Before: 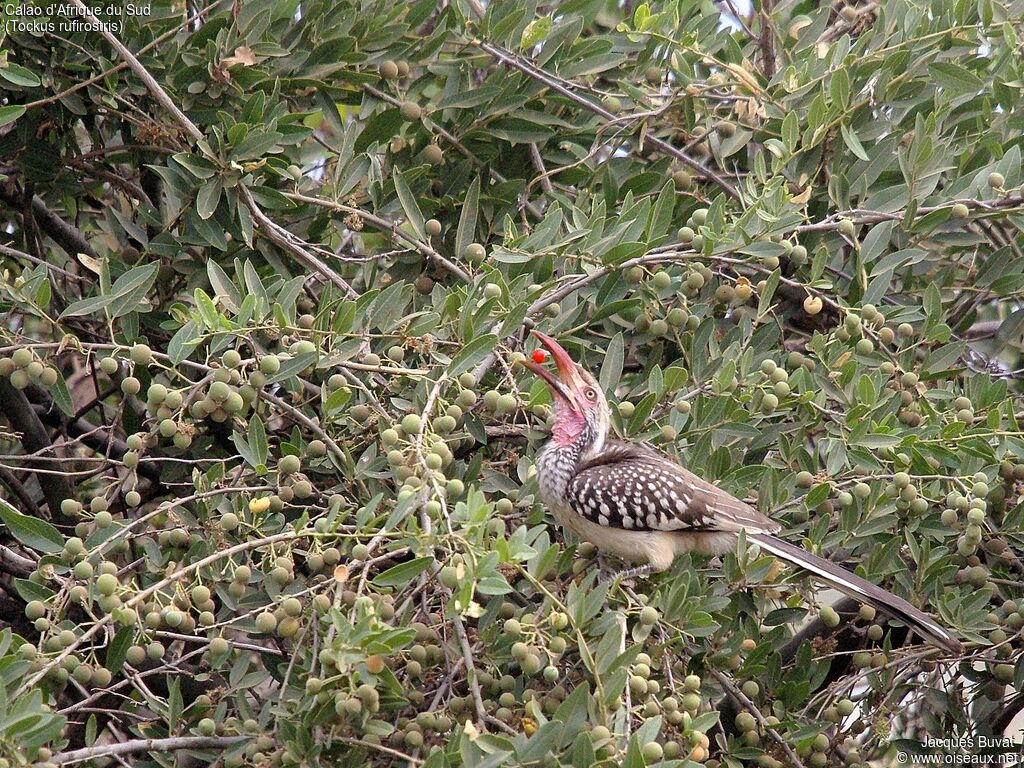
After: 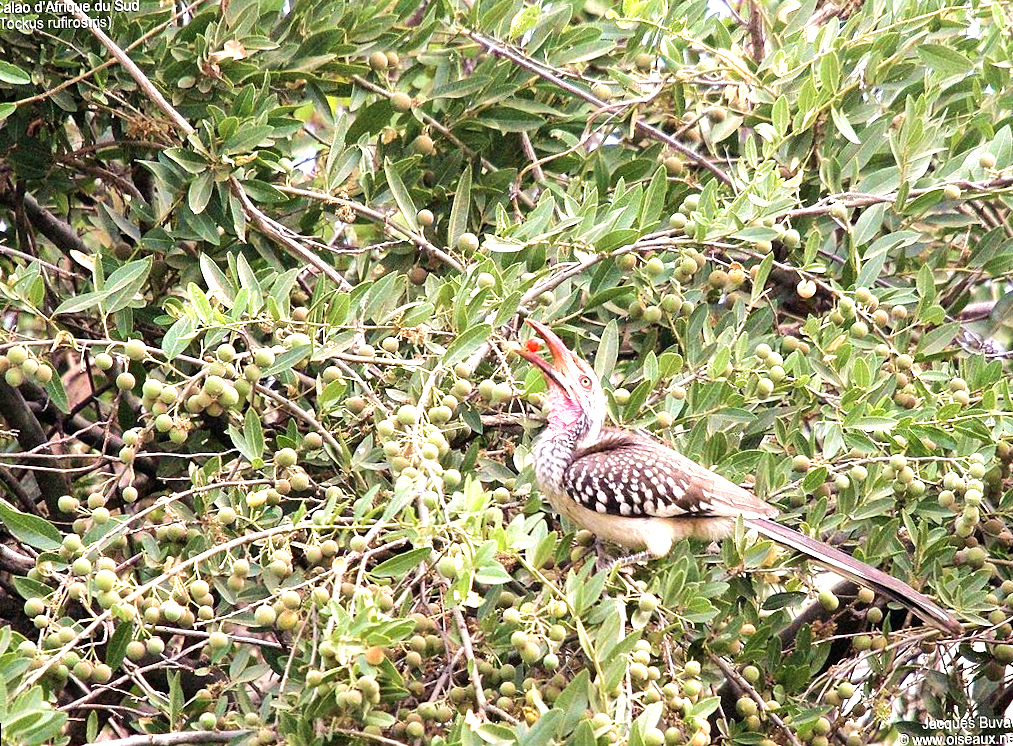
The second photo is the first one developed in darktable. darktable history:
exposure: black level correction 0, exposure 0.9 EV, compensate highlight preservation false
rotate and perspective: rotation -1°, crop left 0.011, crop right 0.989, crop top 0.025, crop bottom 0.975
tone equalizer: -8 EV -0.417 EV, -7 EV -0.389 EV, -6 EV -0.333 EV, -5 EV -0.222 EV, -3 EV 0.222 EV, -2 EV 0.333 EV, -1 EV 0.389 EV, +0 EV 0.417 EV, edges refinement/feathering 500, mask exposure compensation -1.57 EV, preserve details no
velvia: strength 45%
